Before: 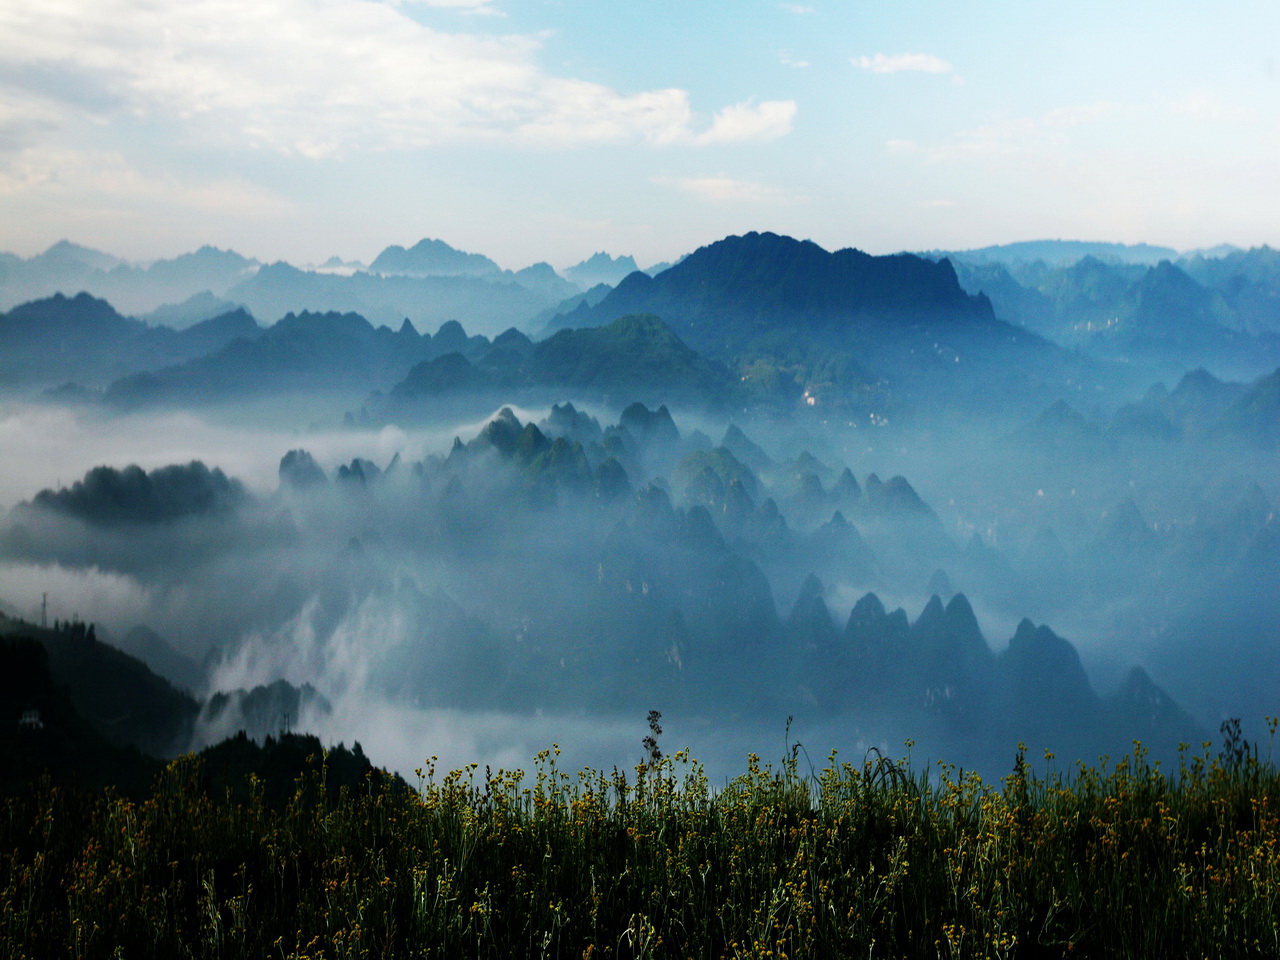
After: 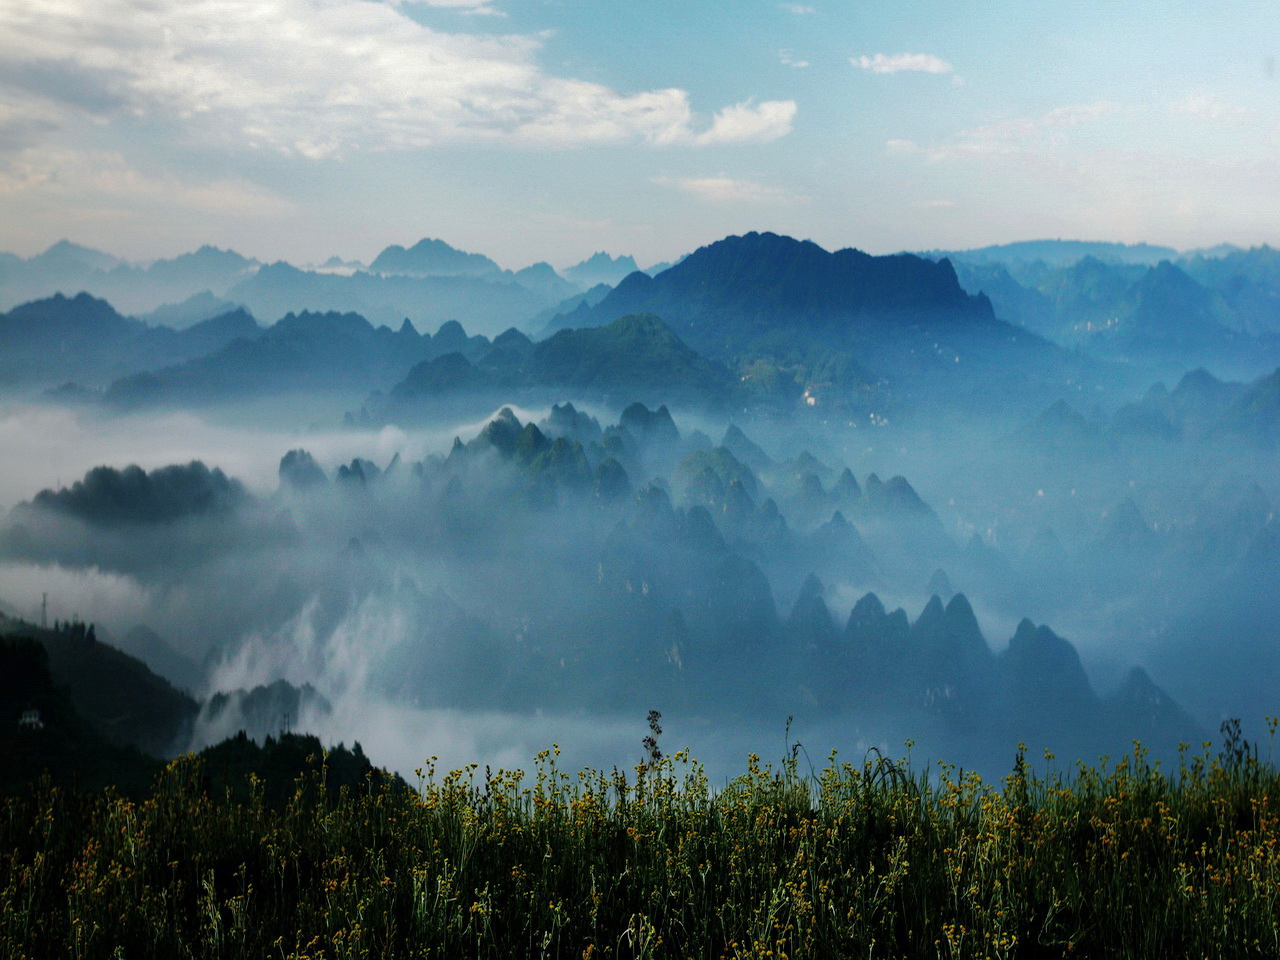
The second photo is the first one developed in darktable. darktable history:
shadows and highlights: shadows 40, highlights -60
tone equalizer: -8 EV 0.06 EV, smoothing diameter 25%, edges refinement/feathering 10, preserve details guided filter
